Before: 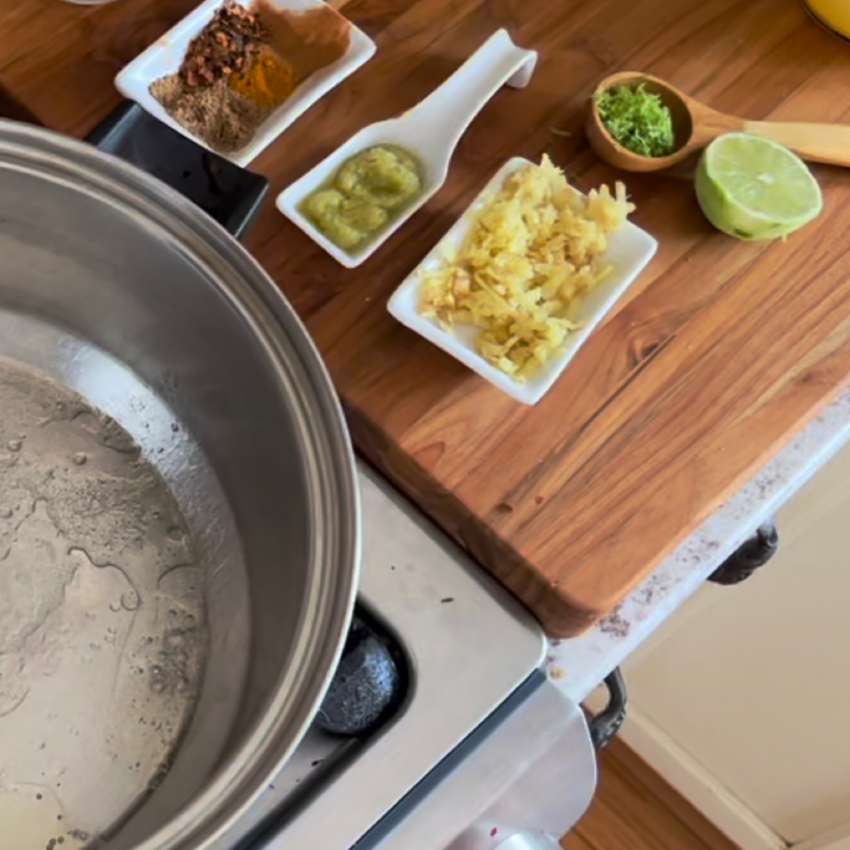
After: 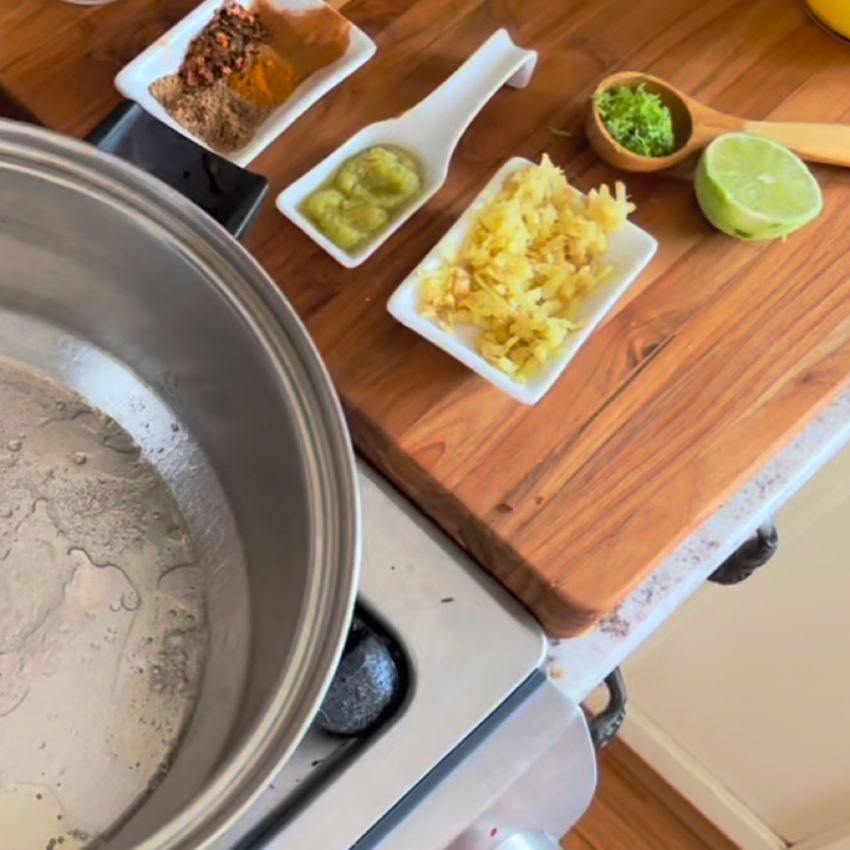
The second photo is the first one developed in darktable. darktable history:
contrast brightness saturation: brightness 0.094, saturation 0.193
